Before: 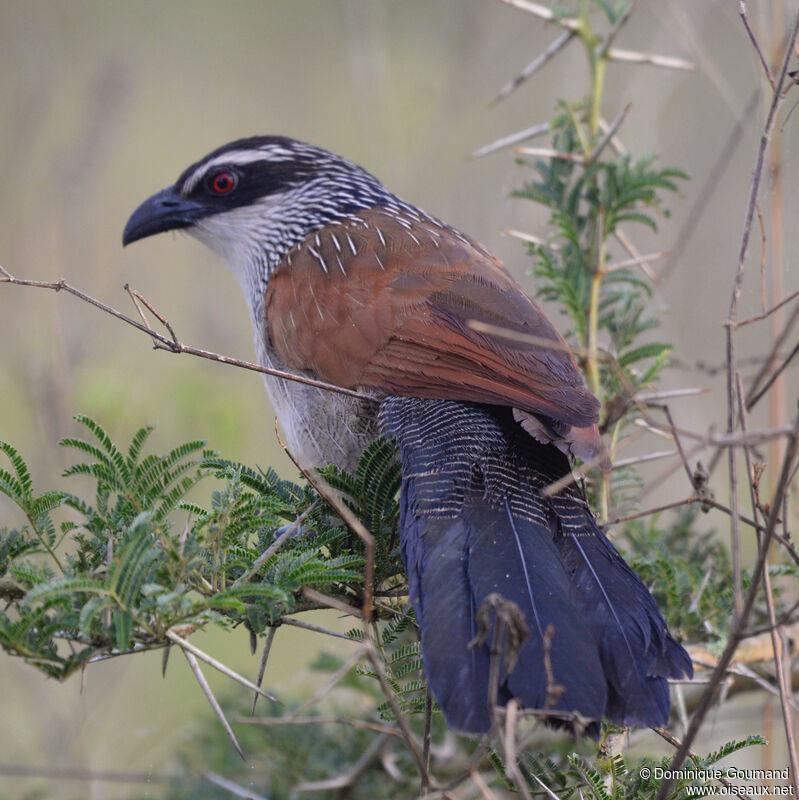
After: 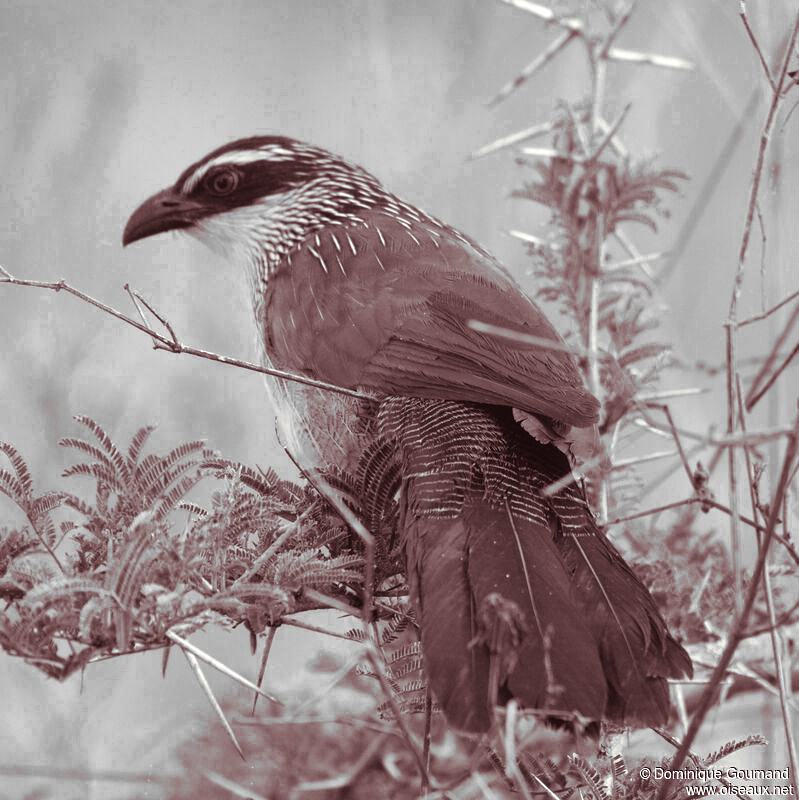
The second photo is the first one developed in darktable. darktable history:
split-toning: on, module defaults
exposure: exposure 0.669 EV, compensate highlight preservation false
monochrome: a 2.21, b -1.33, size 2.2
color zones: curves: ch0 [(0.11, 0.396) (0.195, 0.36) (0.25, 0.5) (0.303, 0.412) (0.357, 0.544) (0.75, 0.5) (0.967, 0.328)]; ch1 [(0, 0.468) (0.112, 0.512) (0.202, 0.6) (0.25, 0.5) (0.307, 0.352) (0.357, 0.544) (0.75, 0.5) (0.963, 0.524)]
